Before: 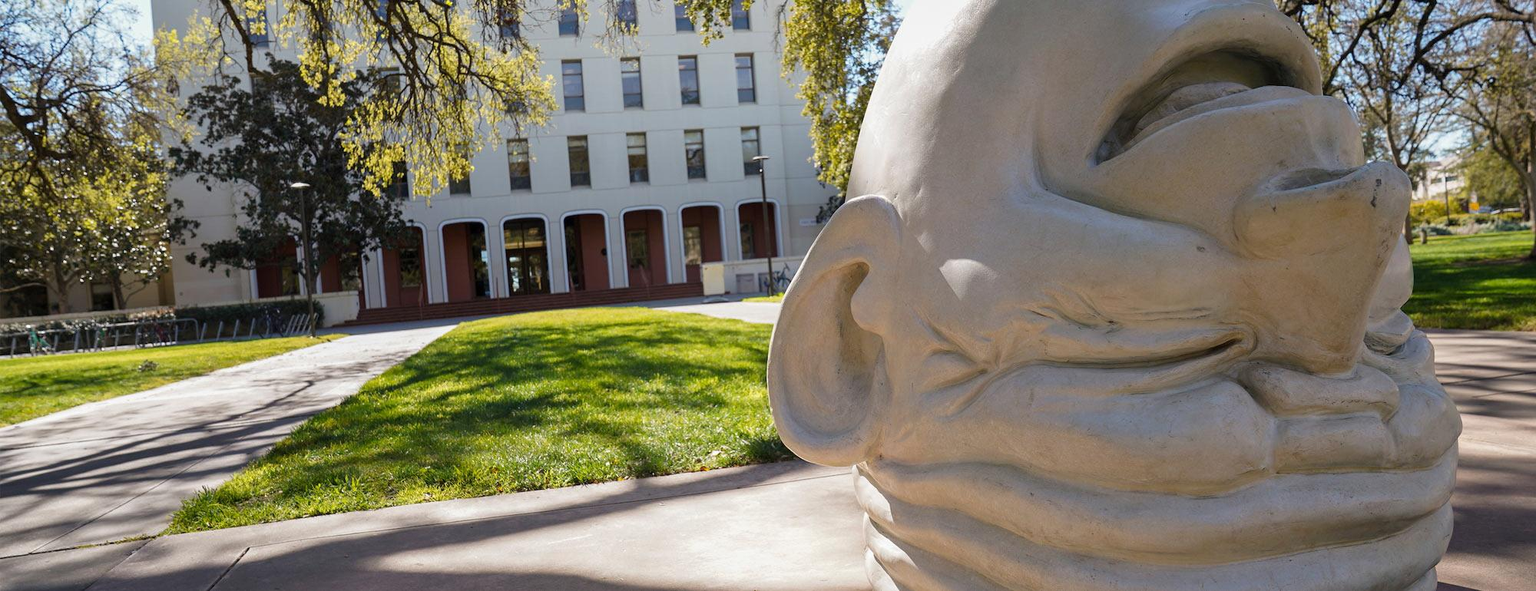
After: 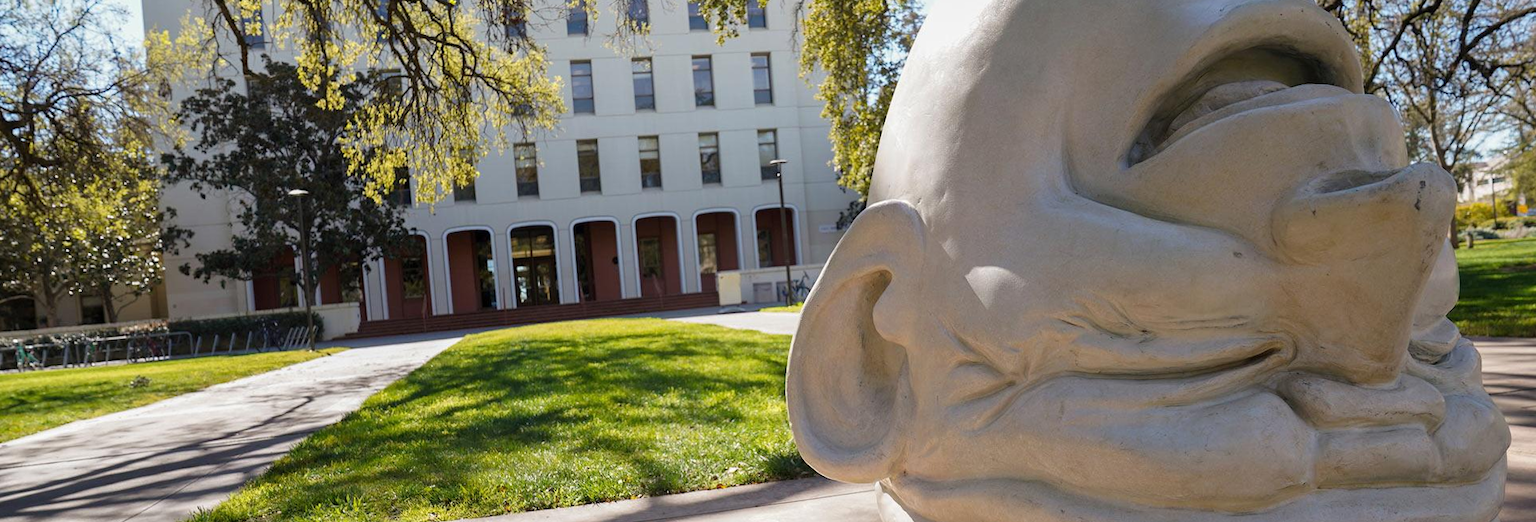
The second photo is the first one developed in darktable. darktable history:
crop and rotate: angle 0.26°, left 0.328%, right 2.621%, bottom 14.147%
